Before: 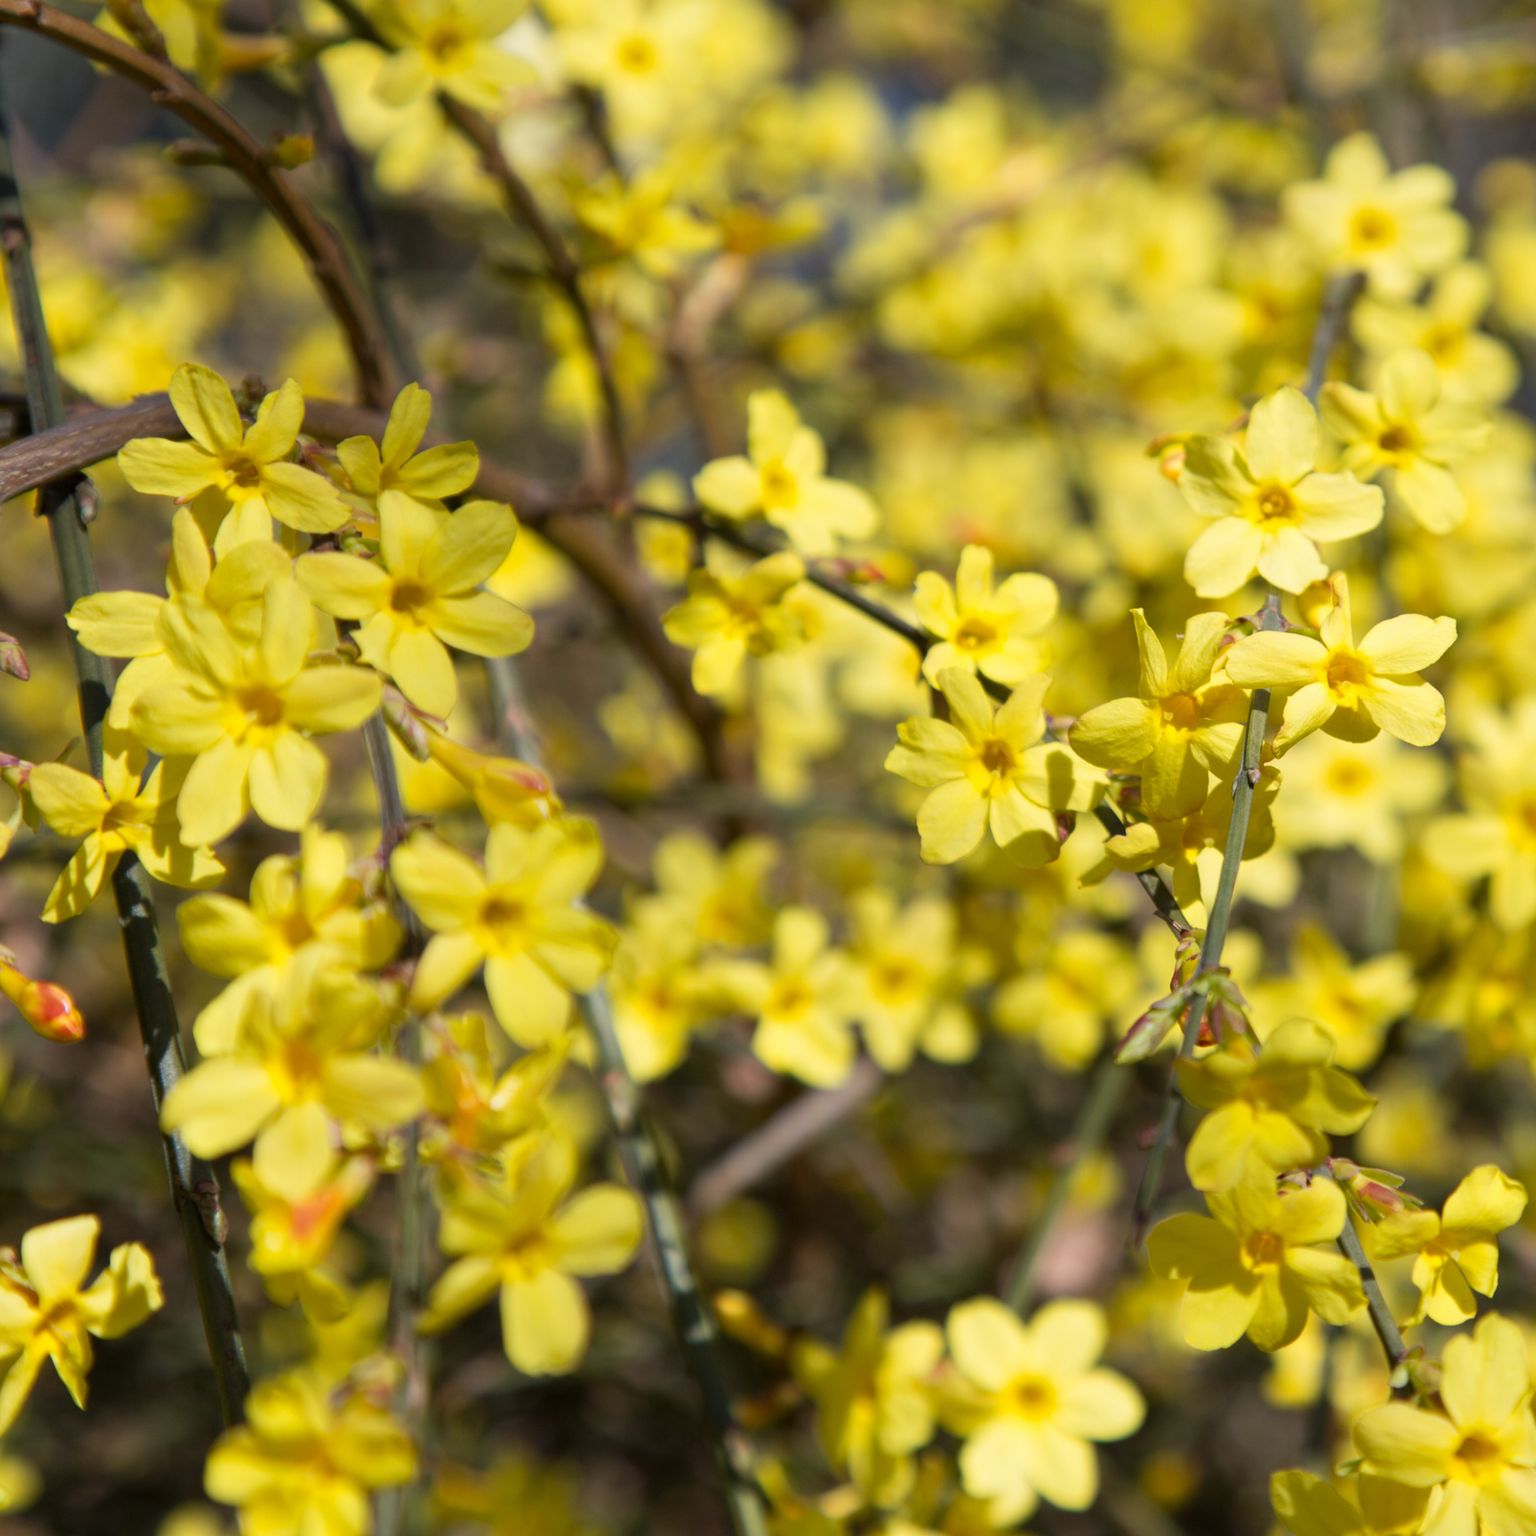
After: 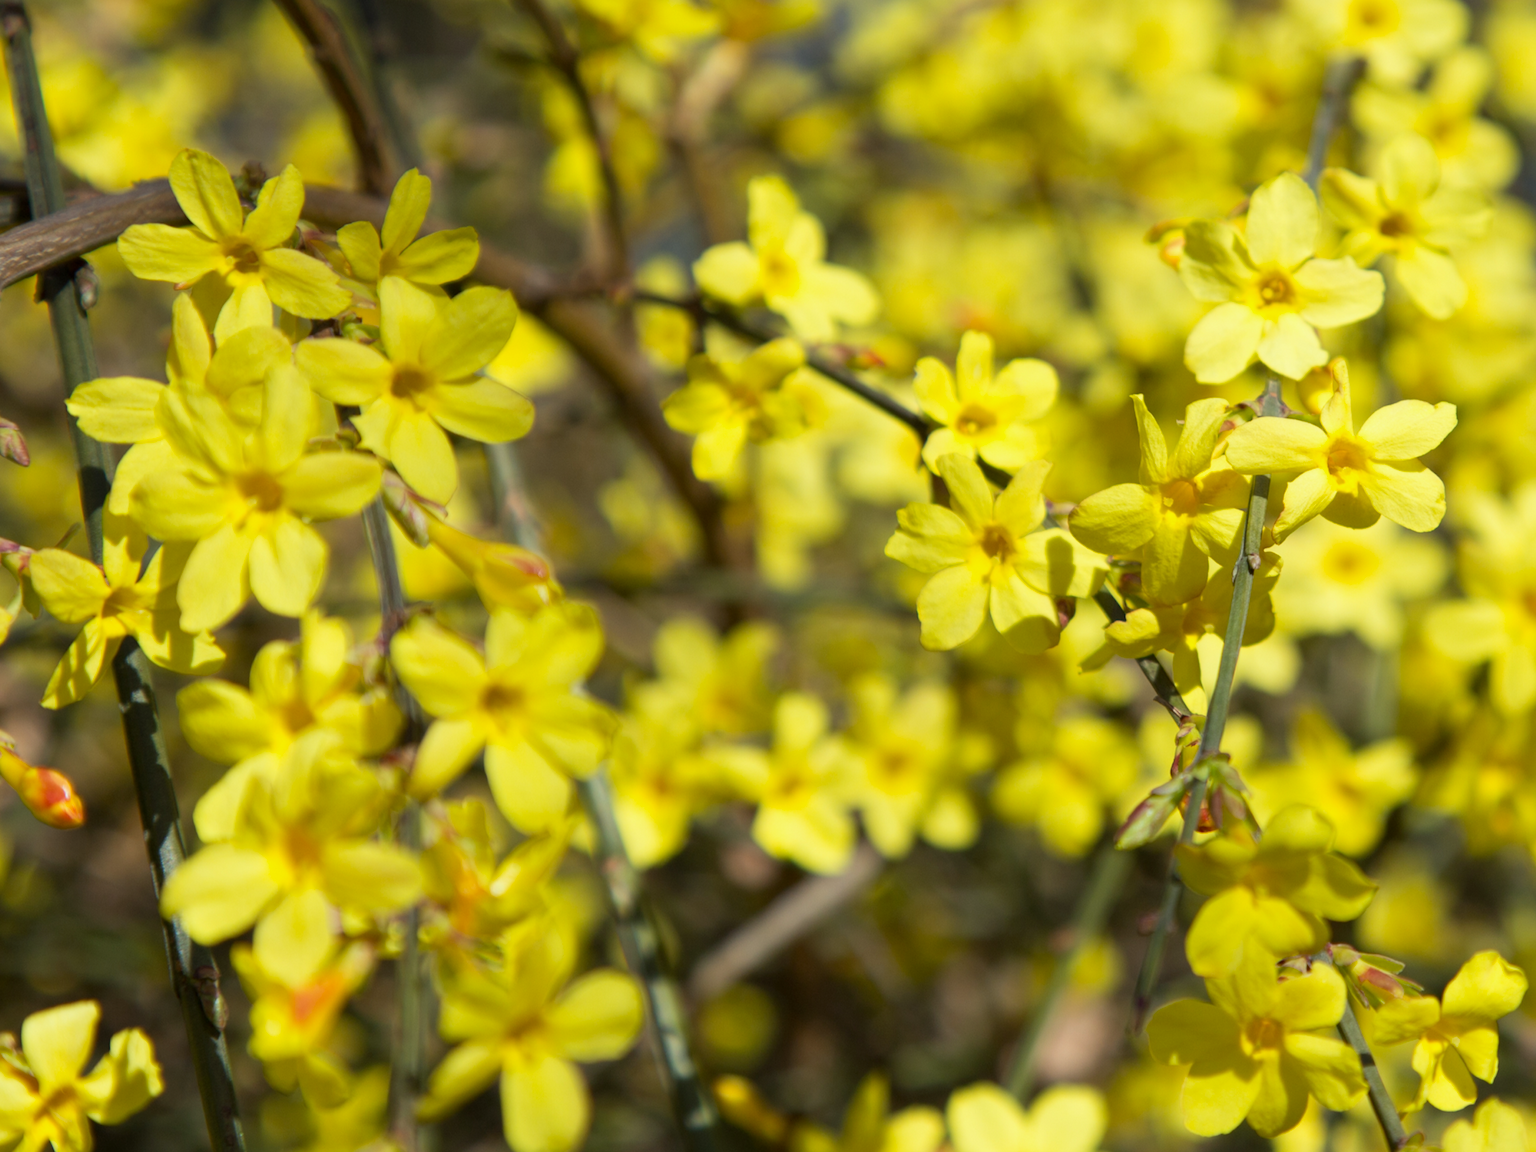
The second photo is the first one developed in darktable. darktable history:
crop: top 13.98%, bottom 10.932%
color correction: highlights a* -5.68, highlights b* 10.67
